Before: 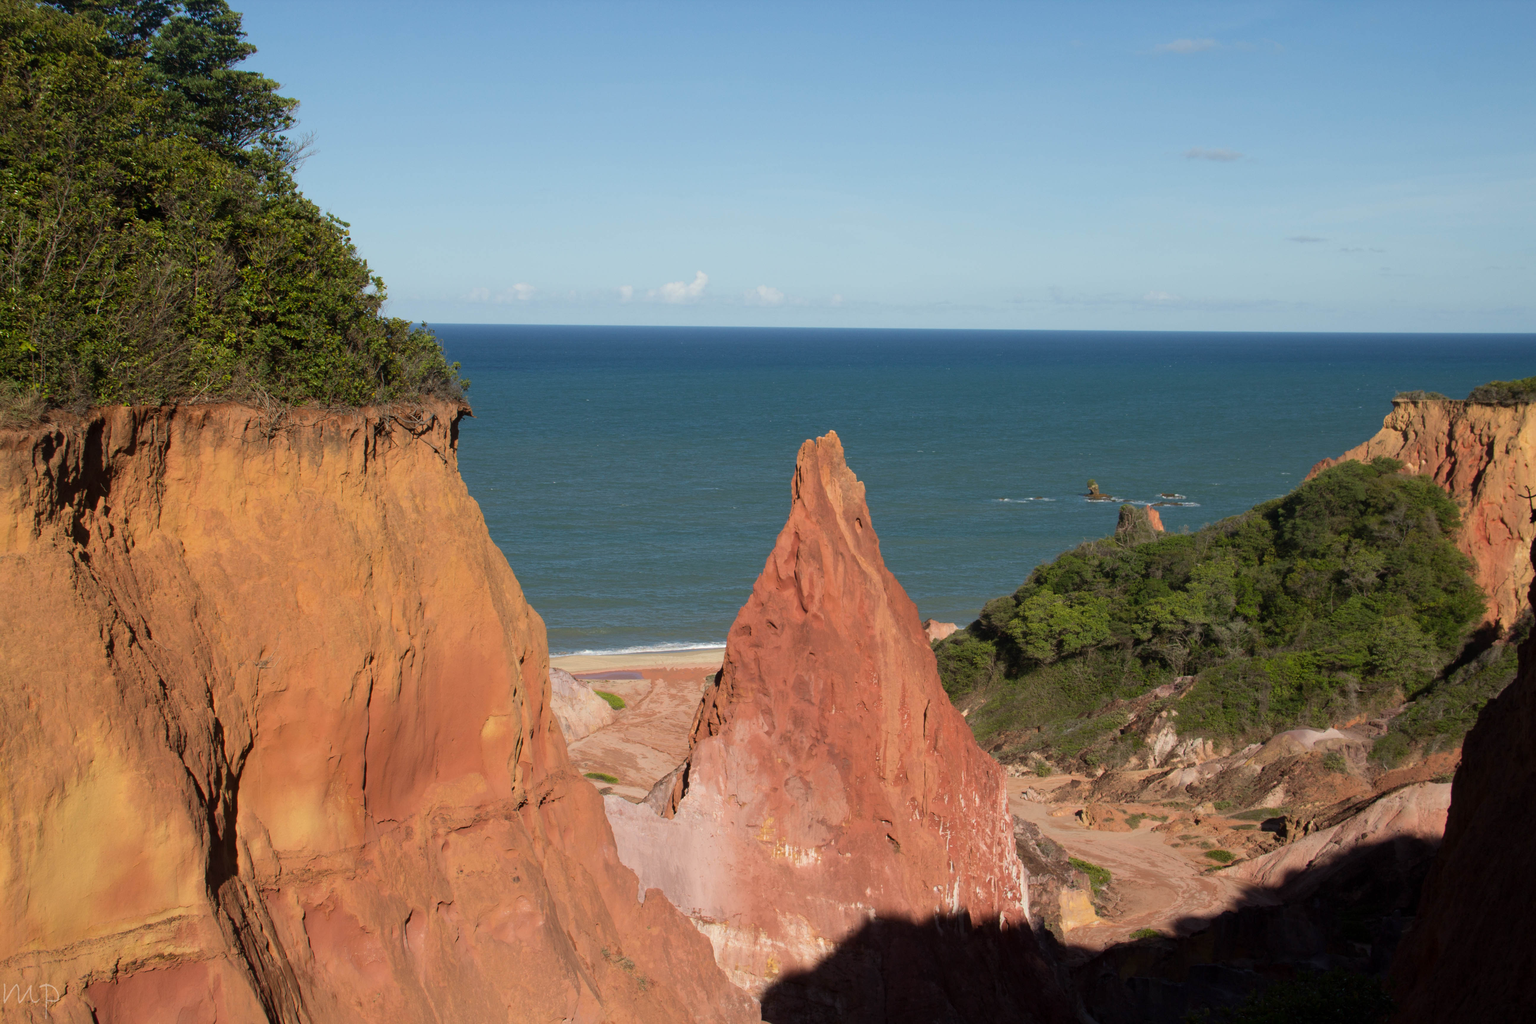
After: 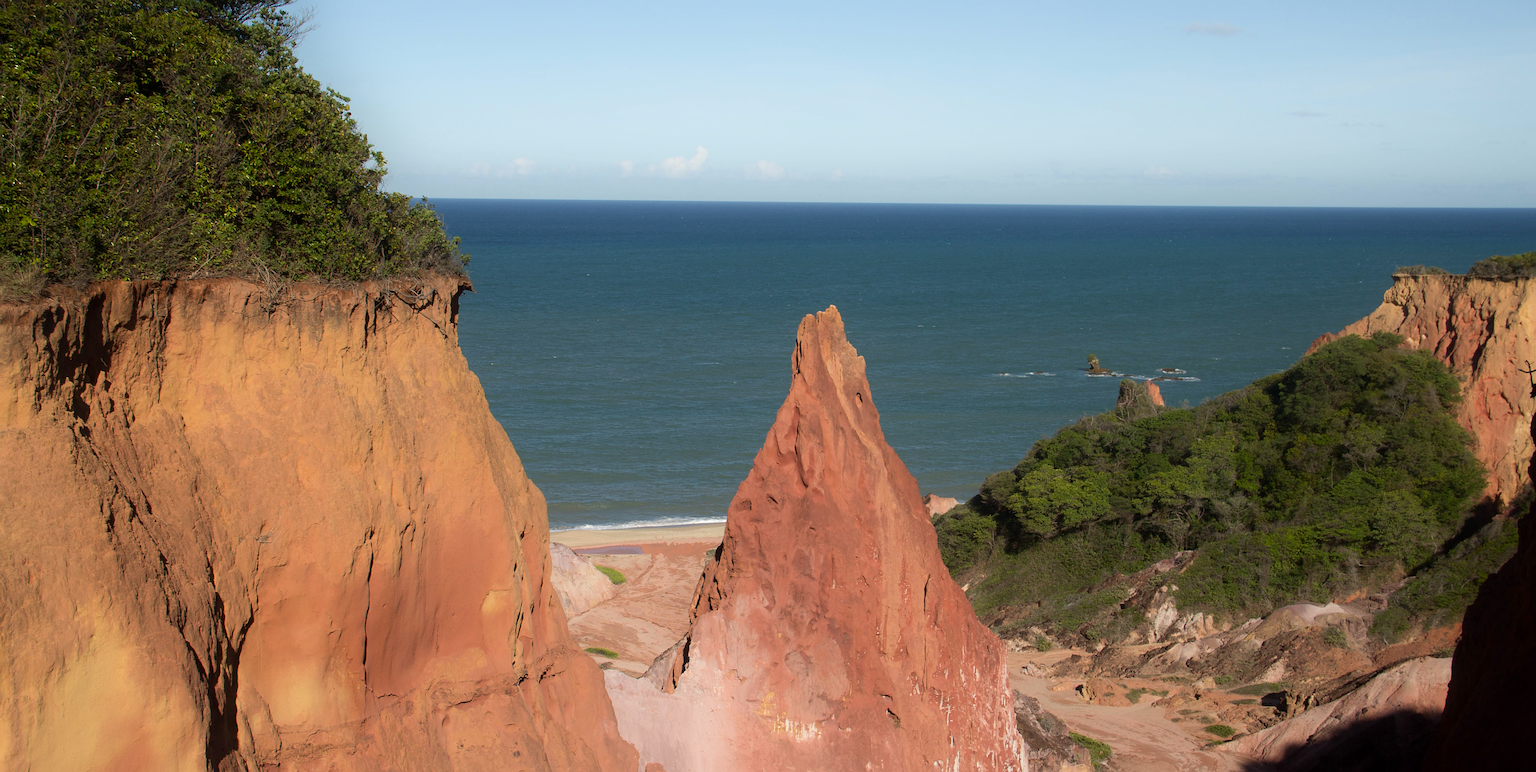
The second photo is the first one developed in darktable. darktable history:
sharpen: on, module defaults
tone equalizer: edges refinement/feathering 500, mask exposure compensation -1.57 EV, preserve details no
shadows and highlights: shadows -40.42, highlights 63.24, soften with gaussian
contrast brightness saturation: saturation -0.043
crop and rotate: top 12.276%, bottom 12.286%
